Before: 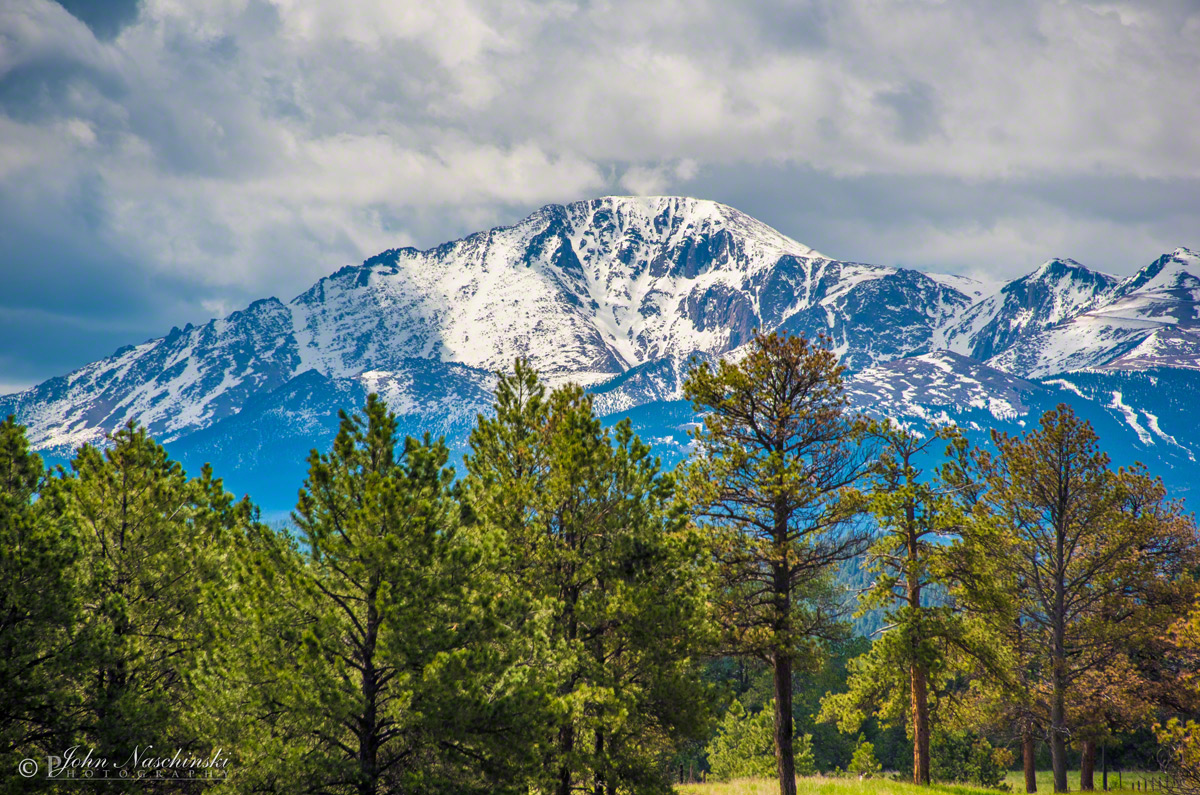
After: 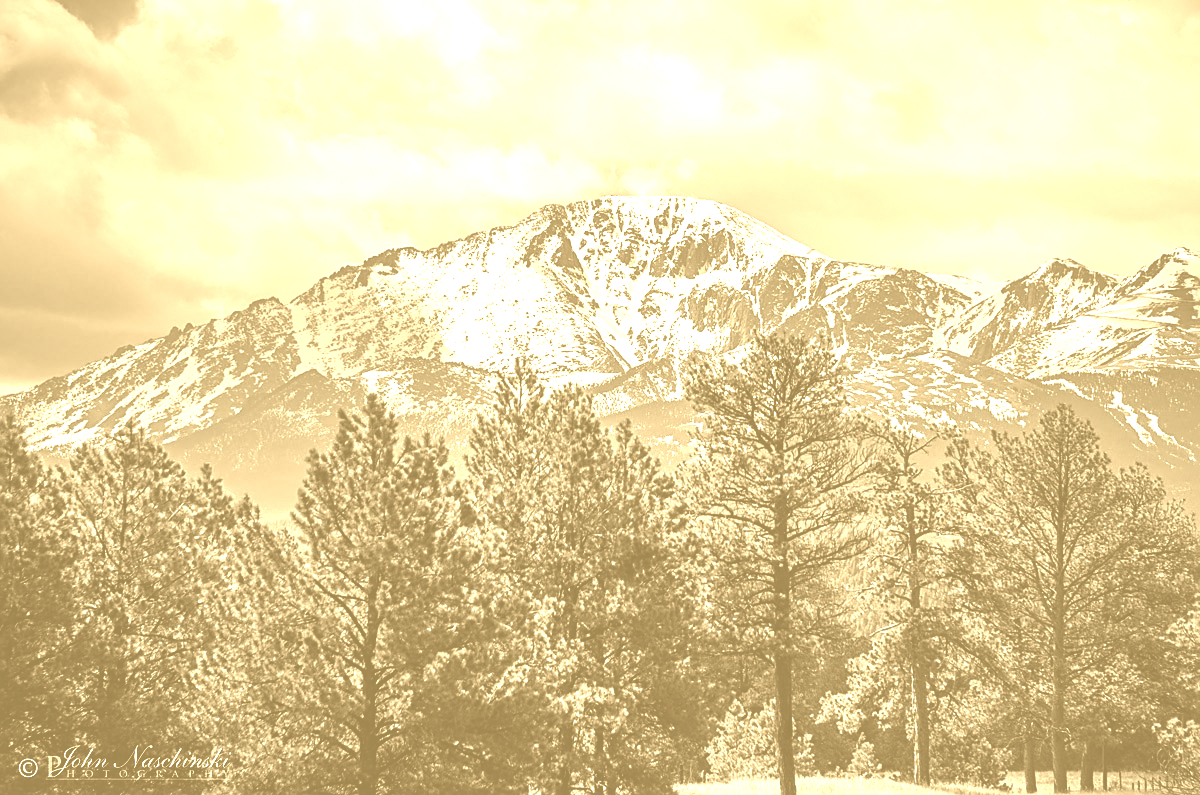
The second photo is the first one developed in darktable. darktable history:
exposure: exposure -0.041 EV, compensate highlight preservation false
white balance: emerald 1
sharpen: on, module defaults
color contrast: green-magenta contrast 1.12, blue-yellow contrast 1.95, unbound 0
colorize: hue 36°, source mix 100%
levels: black 3.83%, white 90.64%, levels [0.044, 0.416, 0.908]
rgb curve: curves: ch0 [(0, 0.186) (0.314, 0.284) (0.576, 0.466) (0.805, 0.691) (0.936, 0.886)]; ch1 [(0, 0.186) (0.314, 0.284) (0.581, 0.534) (0.771, 0.746) (0.936, 0.958)]; ch2 [(0, 0.216) (0.275, 0.39) (1, 1)], mode RGB, independent channels, compensate middle gray true, preserve colors none
